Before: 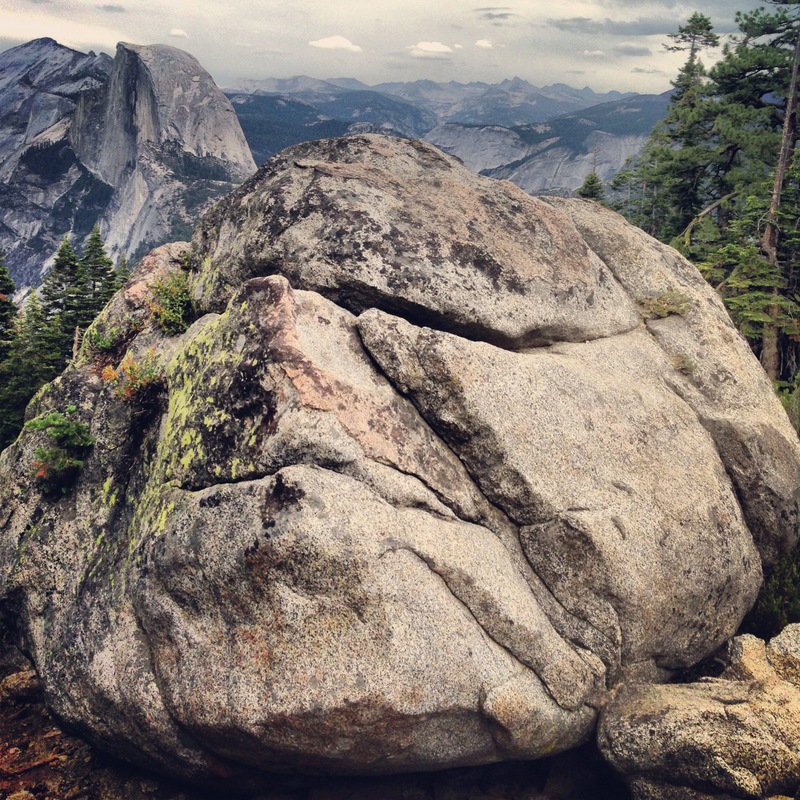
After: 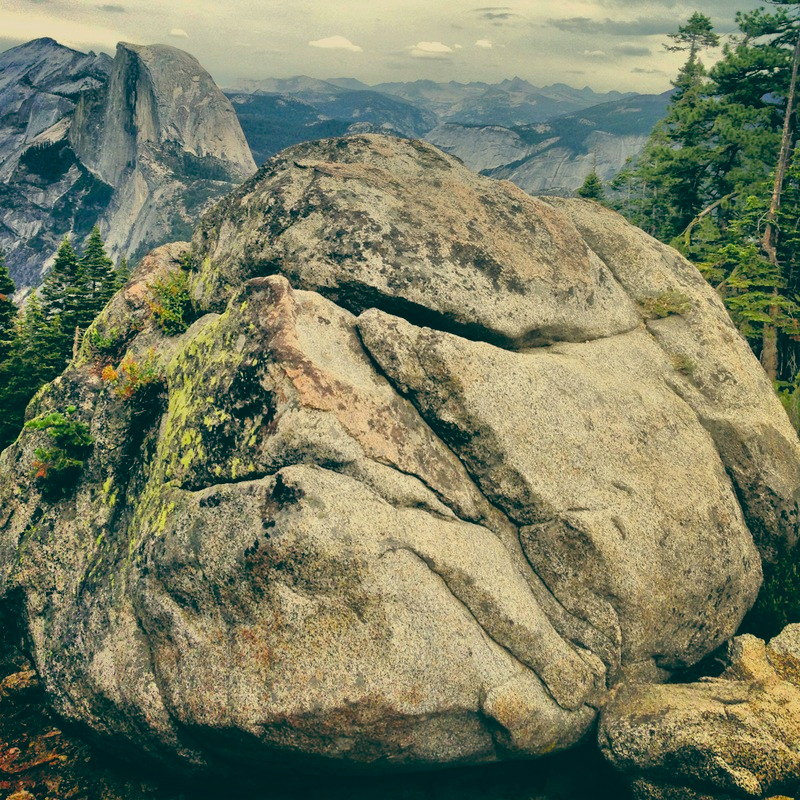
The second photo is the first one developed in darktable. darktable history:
tone equalizer: -8 EV 0.001 EV, -7 EV -0.004 EV, -6 EV 0.009 EV, -5 EV 0.032 EV, -4 EV 0.276 EV, -3 EV 0.644 EV, -2 EV 0.584 EV, -1 EV 0.187 EV, +0 EV 0.024 EV
color balance: lift [1.005, 0.99, 1.007, 1.01], gamma [1, 1.034, 1.032, 0.966], gain [0.873, 1.055, 1.067, 0.933]
color balance rgb: linear chroma grading › shadows -8%, linear chroma grading › global chroma 10%, perceptual saturation grading › global saturation 2%, perceptual saturation grading › highlights -2%, perceptual saturation grading › mid-tones 4%, perceptual saturation grading › shadows 8%, perceptual brilliance grading › global brilliance 2%, perceptual brilliance grading › highlights -4%, global vibrance 16%, saturation formula JzAzBz (2021)
